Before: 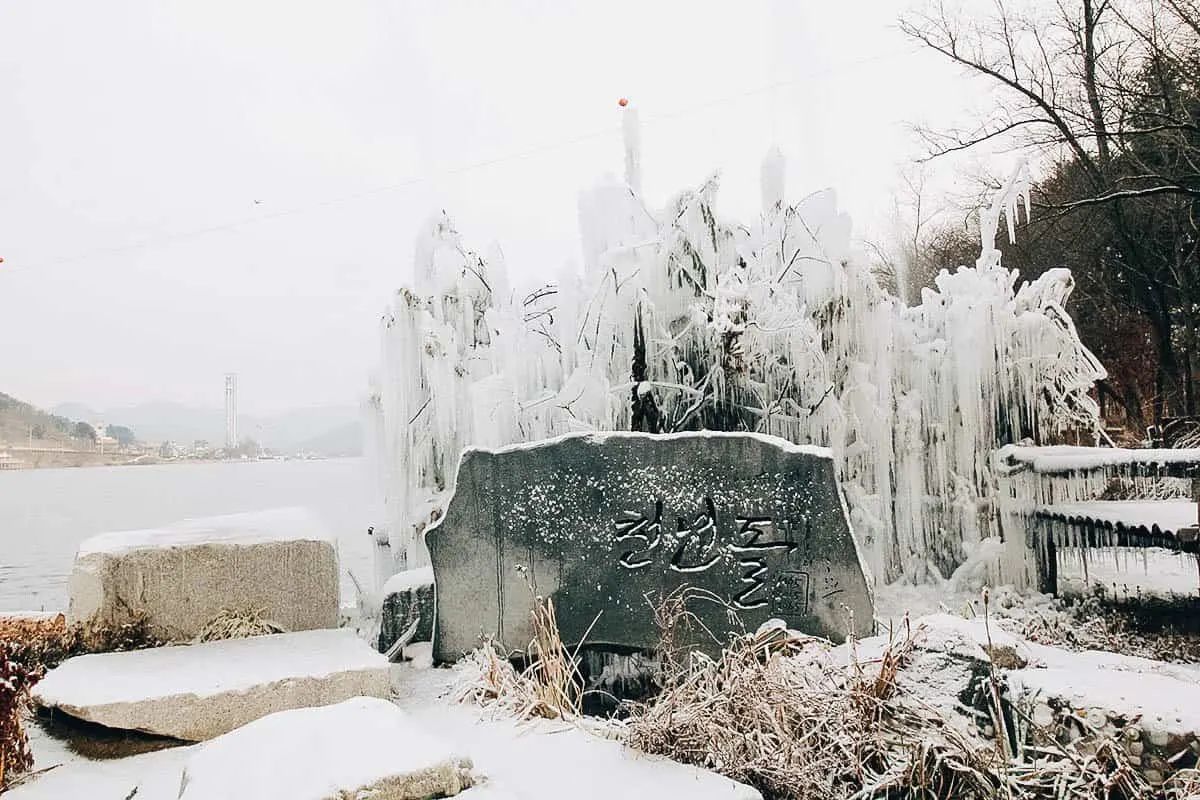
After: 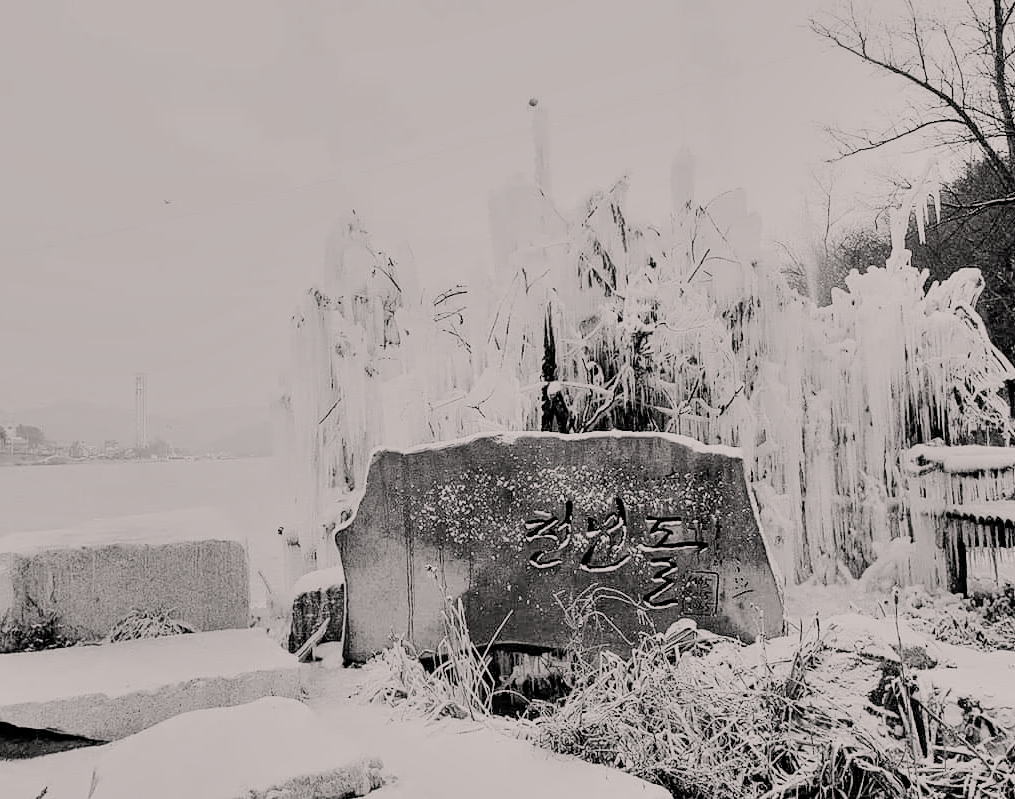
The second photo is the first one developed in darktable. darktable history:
crop: left 7.555%, right 7.857%
color correction: highlights a* 3.25, highlights b* 2.24, saturation 1.24
filmic rgb: middle gray luminance 17.88%, black relative exposure -7.5 EV, white relative exposure 8.47 EV, target black luminance 0%, hardness 2.23, latitude 17.86%, contrast 0.89, highlights saturation mix 4.1%, shadows ↔ highlights balance 10.17%
shadows and highlights: low approximation 0.01, soften with gaussian
contrast brightness saturation: saturation -1
exposure: black level correction 0, exposure 0.399 EV, compensate highlight preservation false
